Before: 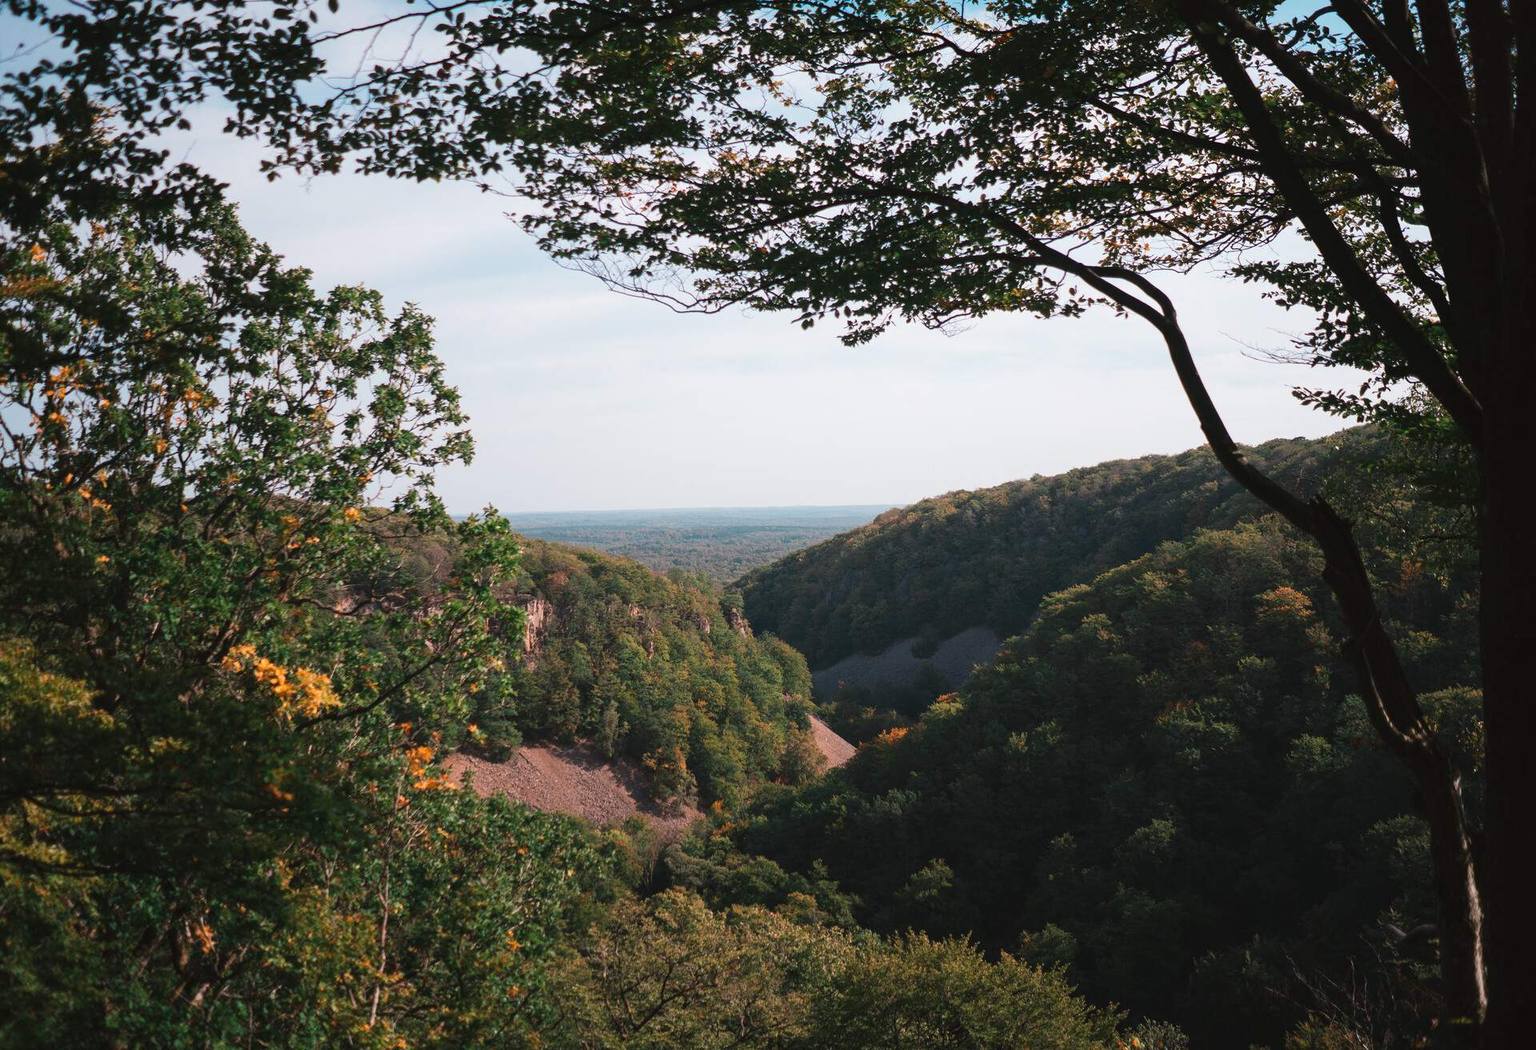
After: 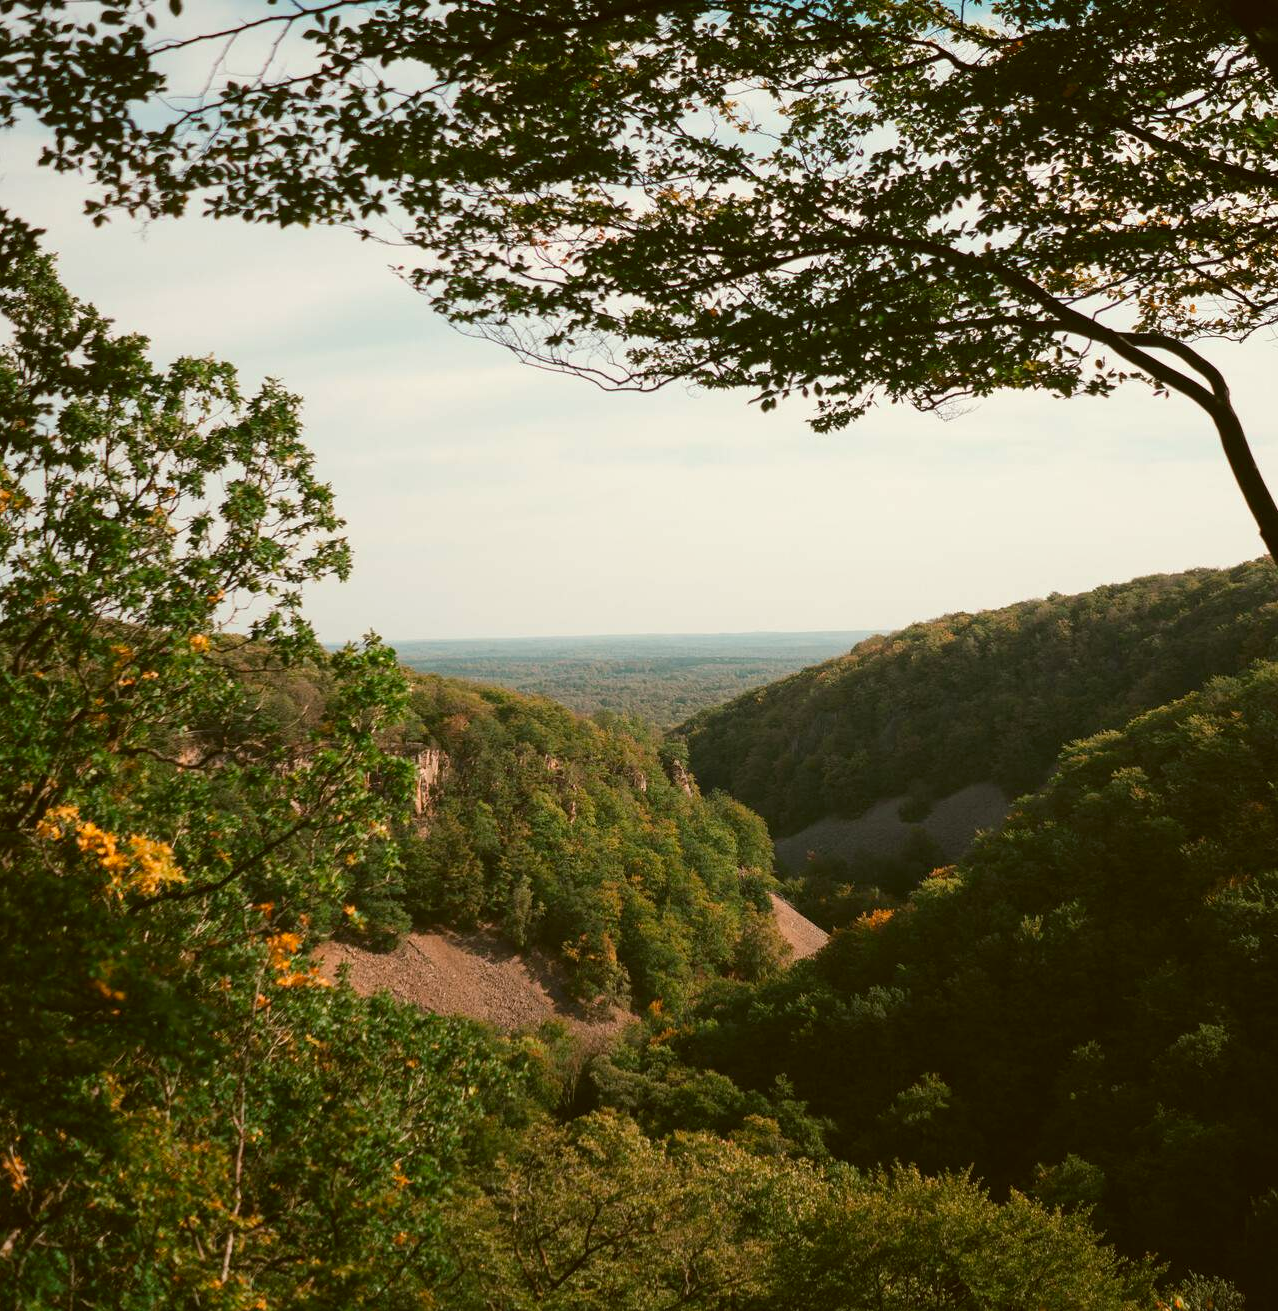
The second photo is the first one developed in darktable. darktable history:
color correction: highlights a* -1.39, highlights b* 10.31, shadows a* 0.548, shadows b* 18.86
crop and rotate: left 12.584%, right 20.823%
